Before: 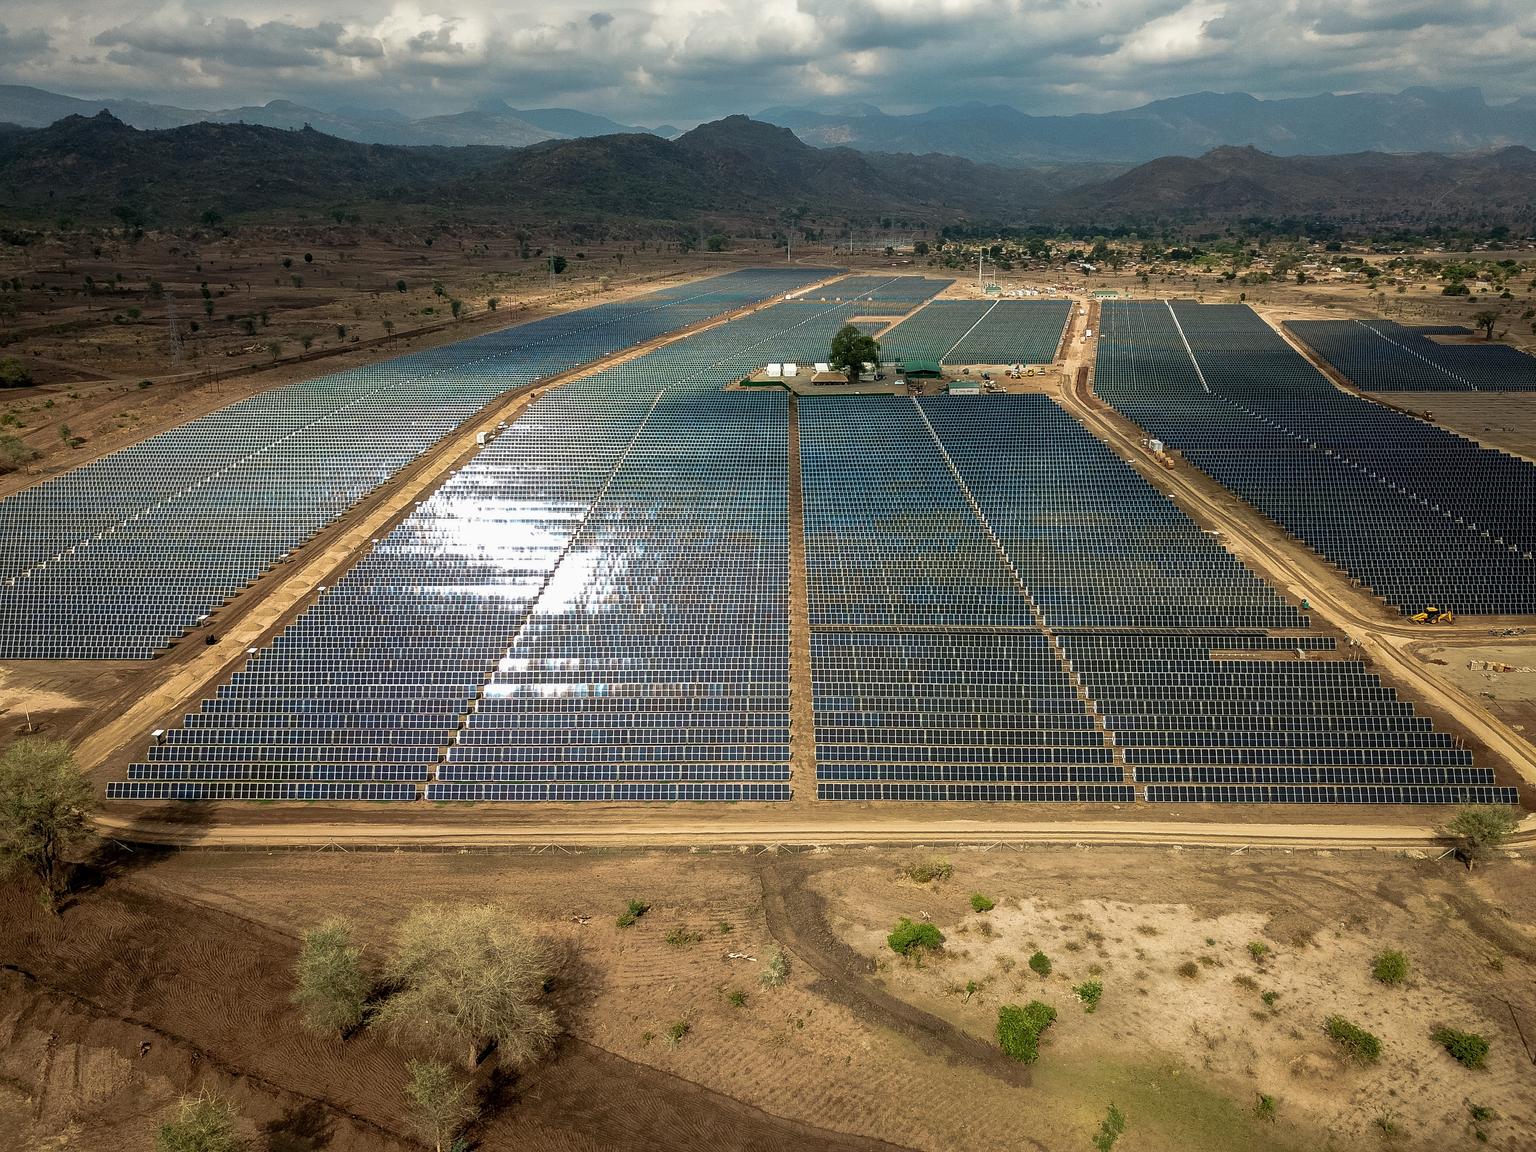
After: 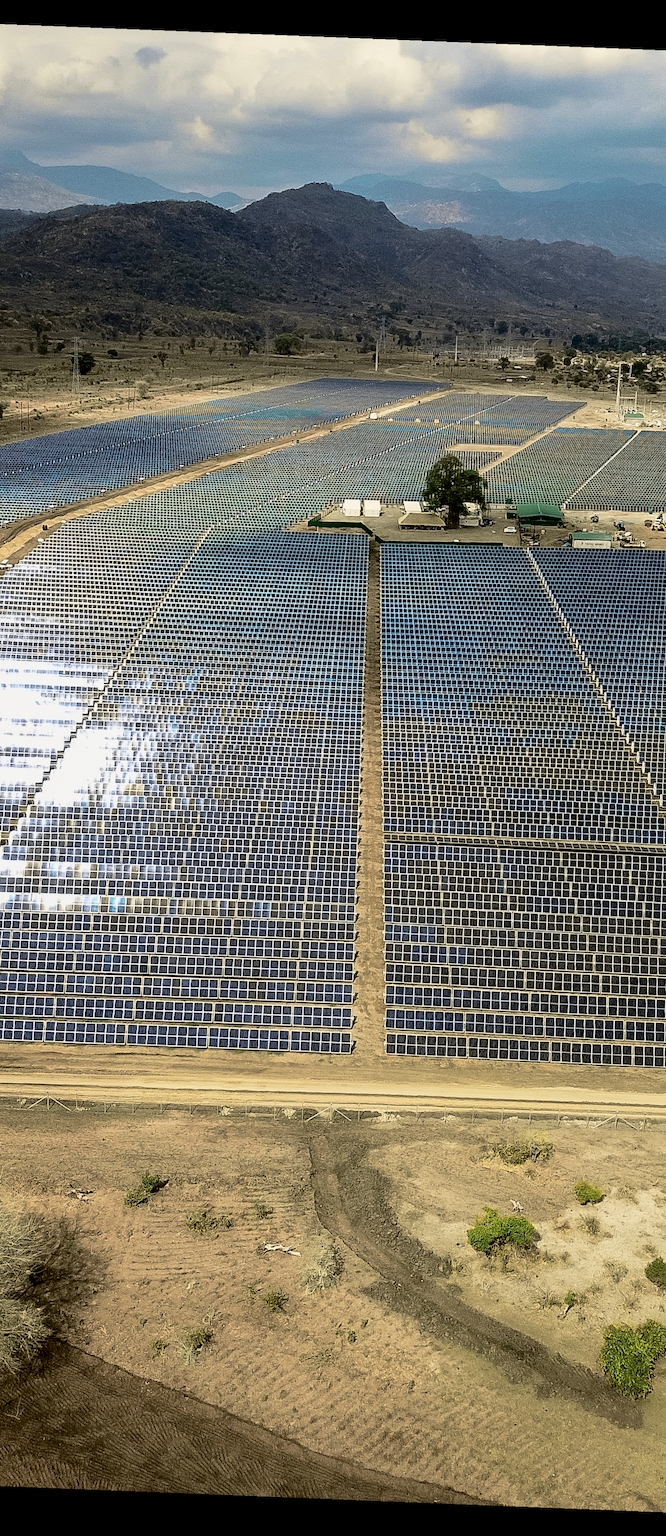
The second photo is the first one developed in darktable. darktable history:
tone curve: curves: ch0 [(0.017, 0) (0.122, 0.046) (0.295, 0.297) (0.449, 0.505) (0.559, 0.629) (0.729, 0.796) (0.879, 0.898) (1, 0.97)]; ch1 [(0, 0) (0.393, 0.4) (0.447, 0.447) (0.485, 0.497) (0.522, 0.503) (0.539, 0.52) (0.606, 0.6) (0.696, 0.679) (1, 1)]; ch2 [(0, 0) (0.369, 0.388) (0.449, 0.431) (0.499, 0.501) (0.516, 0.536) (0.604, 0.599) (0.741, 0.763) (1, 1)], color space Lab, independent channels, preserve colors none
crop: left 33.36%, right 33.36%
rotate and perspective: rotation 2.27°, automatic cropping off
